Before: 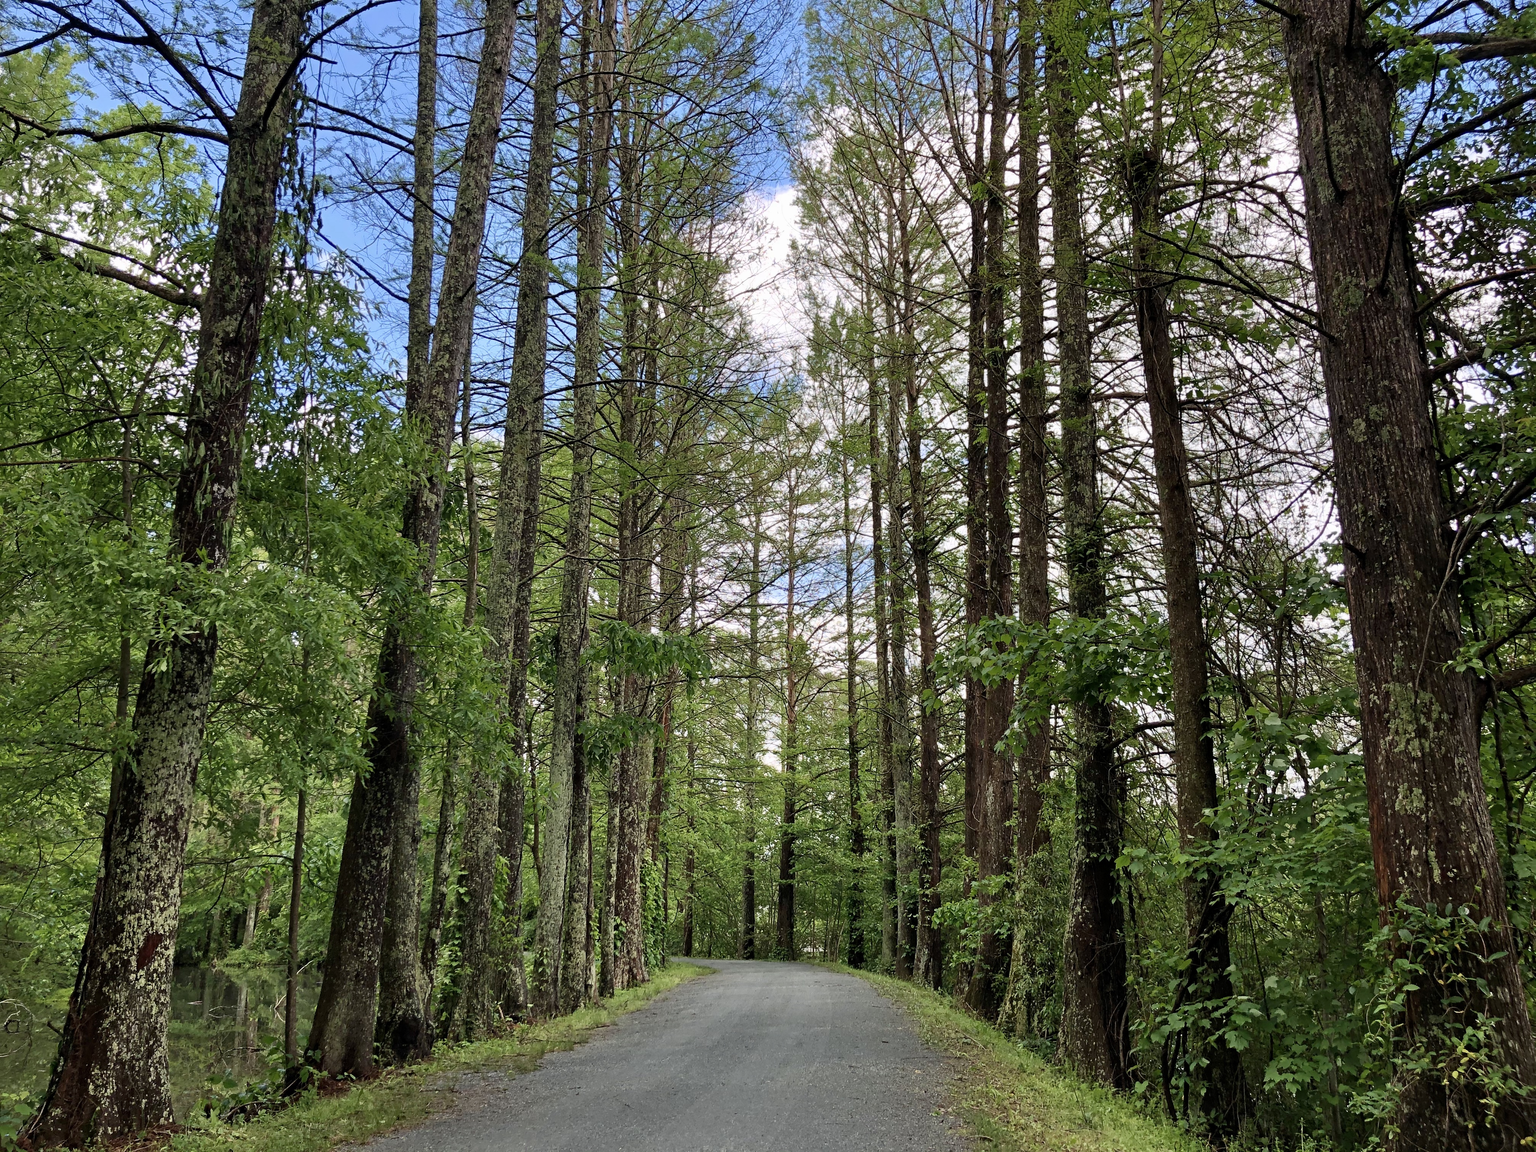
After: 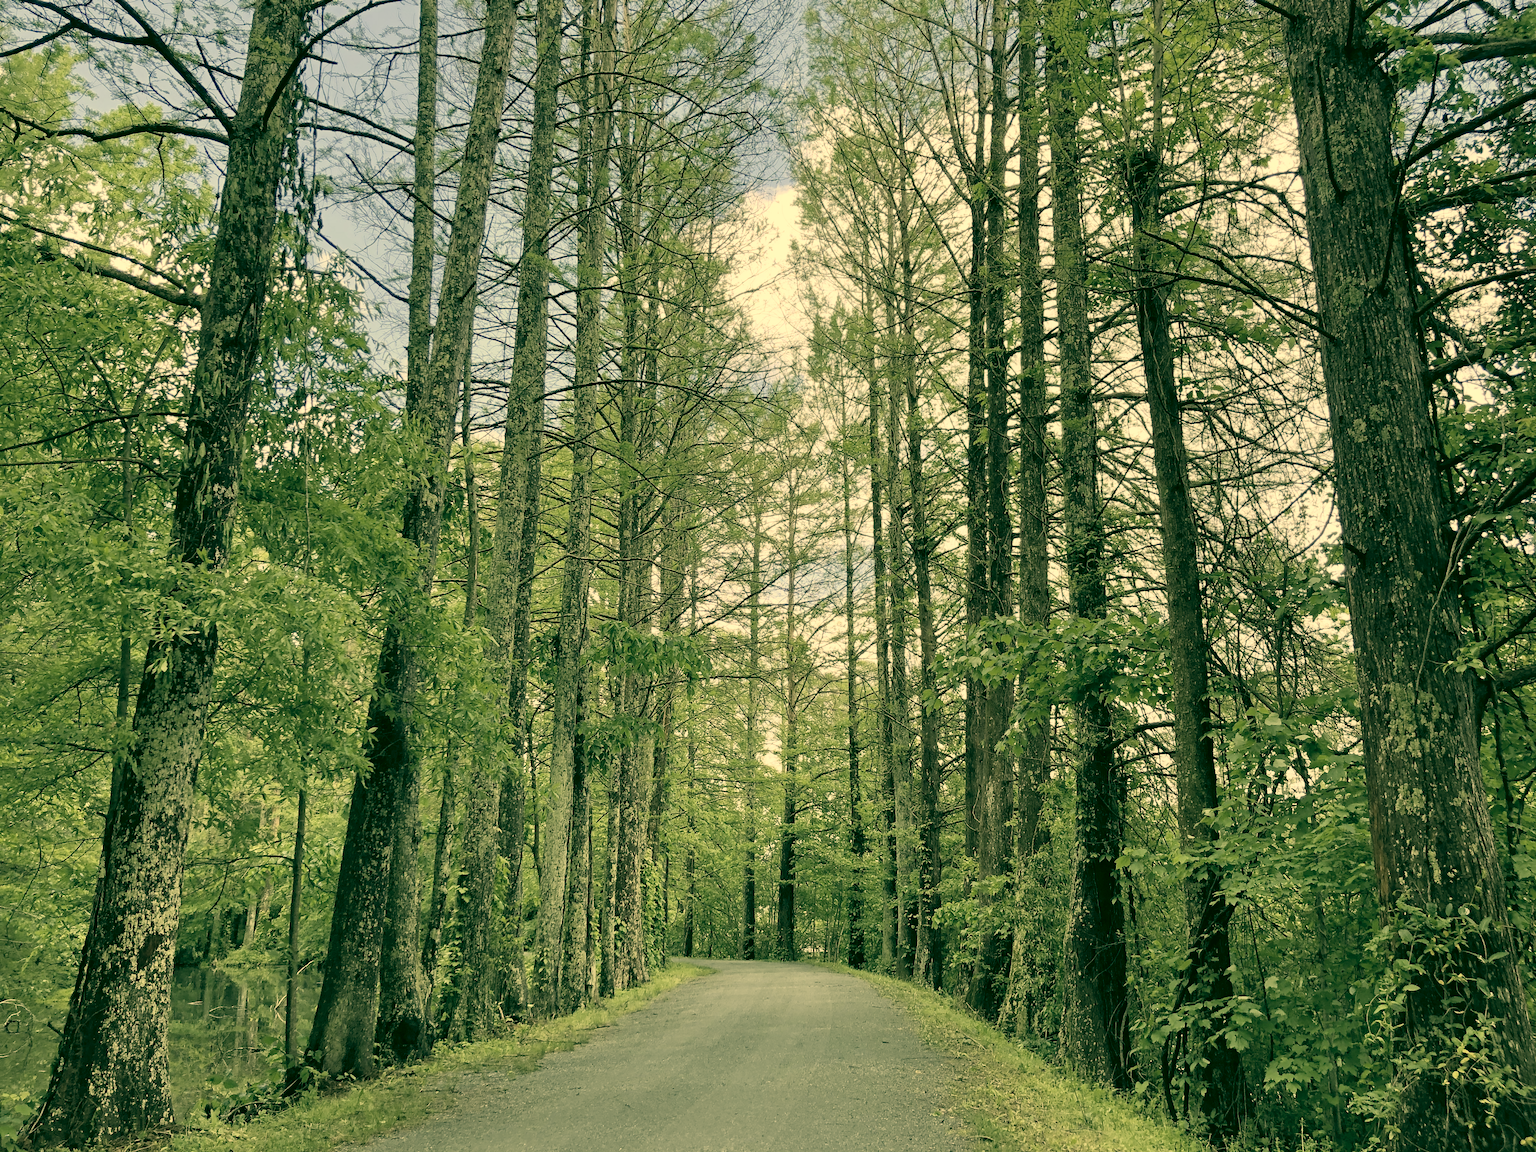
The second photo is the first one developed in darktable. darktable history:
contrast brightness saturation: brightness 0.18, saturation -0.5
color correction: highlights a* 5.62, highlights b* 33.57, shadows a* -25.86, shadows b* 4.02
white balance: emerald 1
